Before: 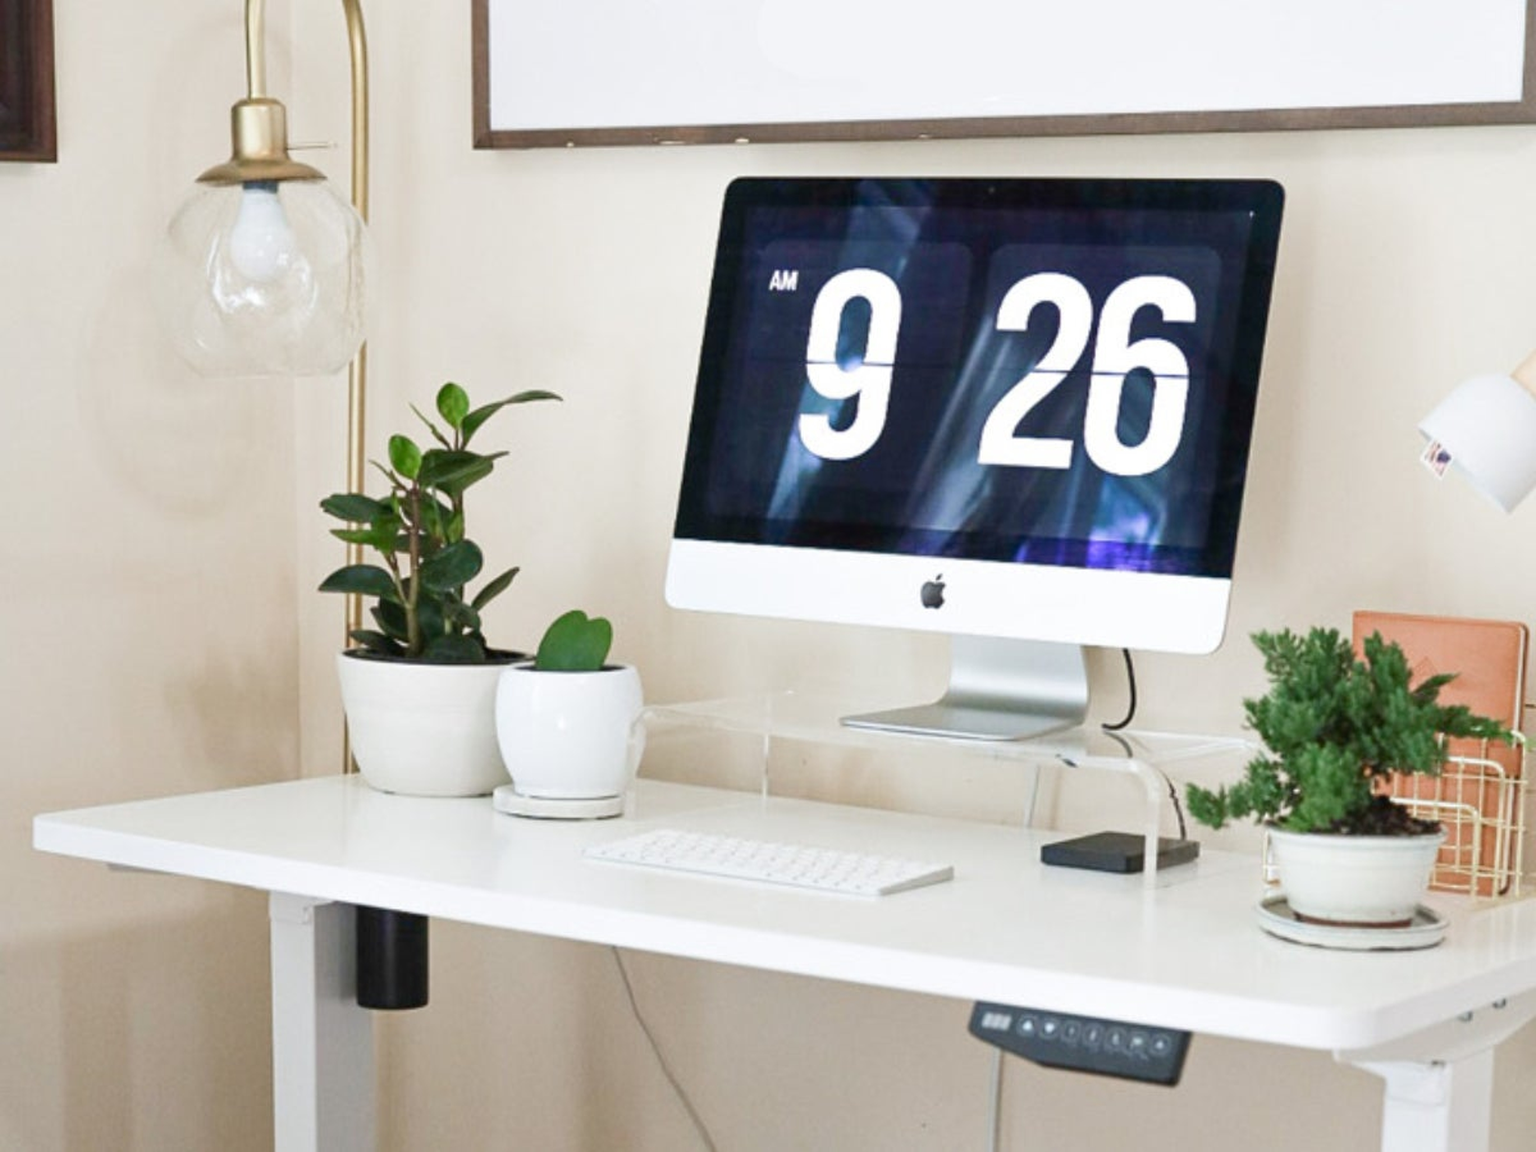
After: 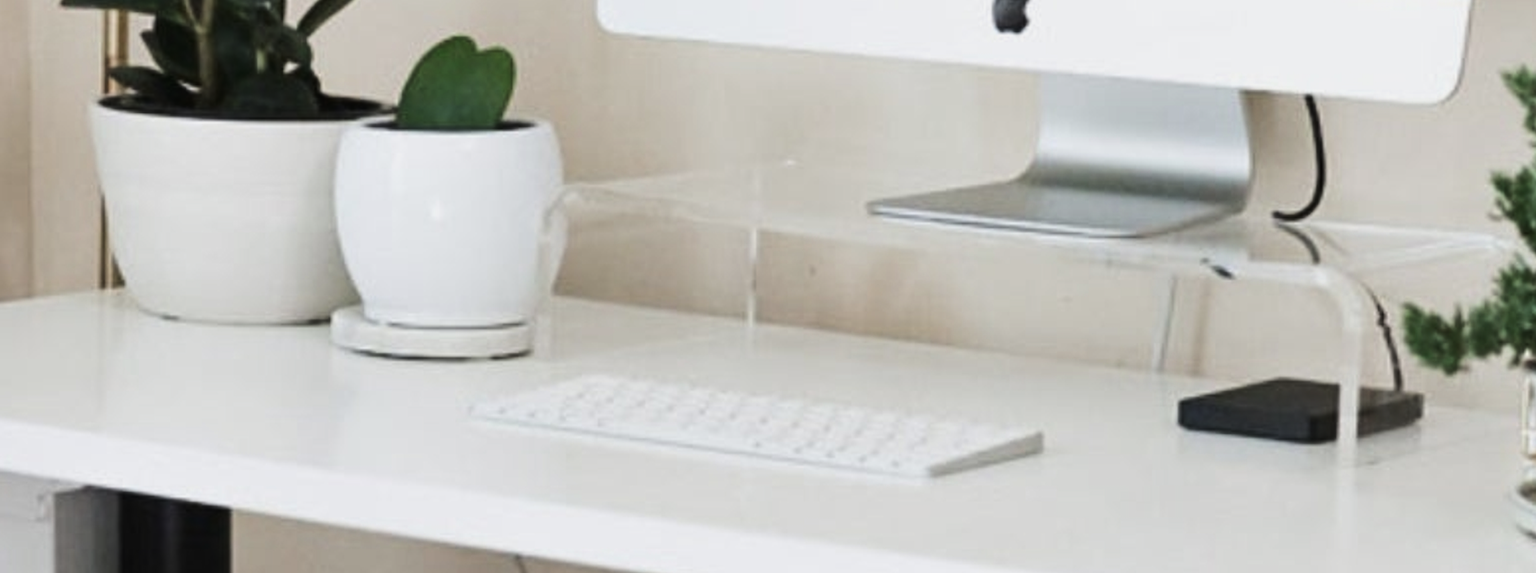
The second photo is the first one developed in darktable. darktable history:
contrast brightness saturation: contrast -0.095, saturation -0.102
exposure: compensate exposure bias true, compensate highlight preservation false
crop: left 18.18%, top 50.982%, right 17.141%, bottom 16.806%
tone curve: curves: ch0 [(0, 0) (0.003, 0.006) (0.011, 0.007) (0.025, 0.01) (0.044, 0.015) (0.069, 0.023) (0.1, 0.031) (0.136, 0.045) (0.177, 0.066) (0.224, 0.098) (0.277, 0.139) (0.335, 0.194) (0.399, 0.254) (0.468, 0.346) (0.543, 0.45) (0.623, 0.56) (0.709, 0.667) (0.801, 0.78) (0.898, 0.891) (1, 1)], color space Lab, linked channels, preserve colors none
